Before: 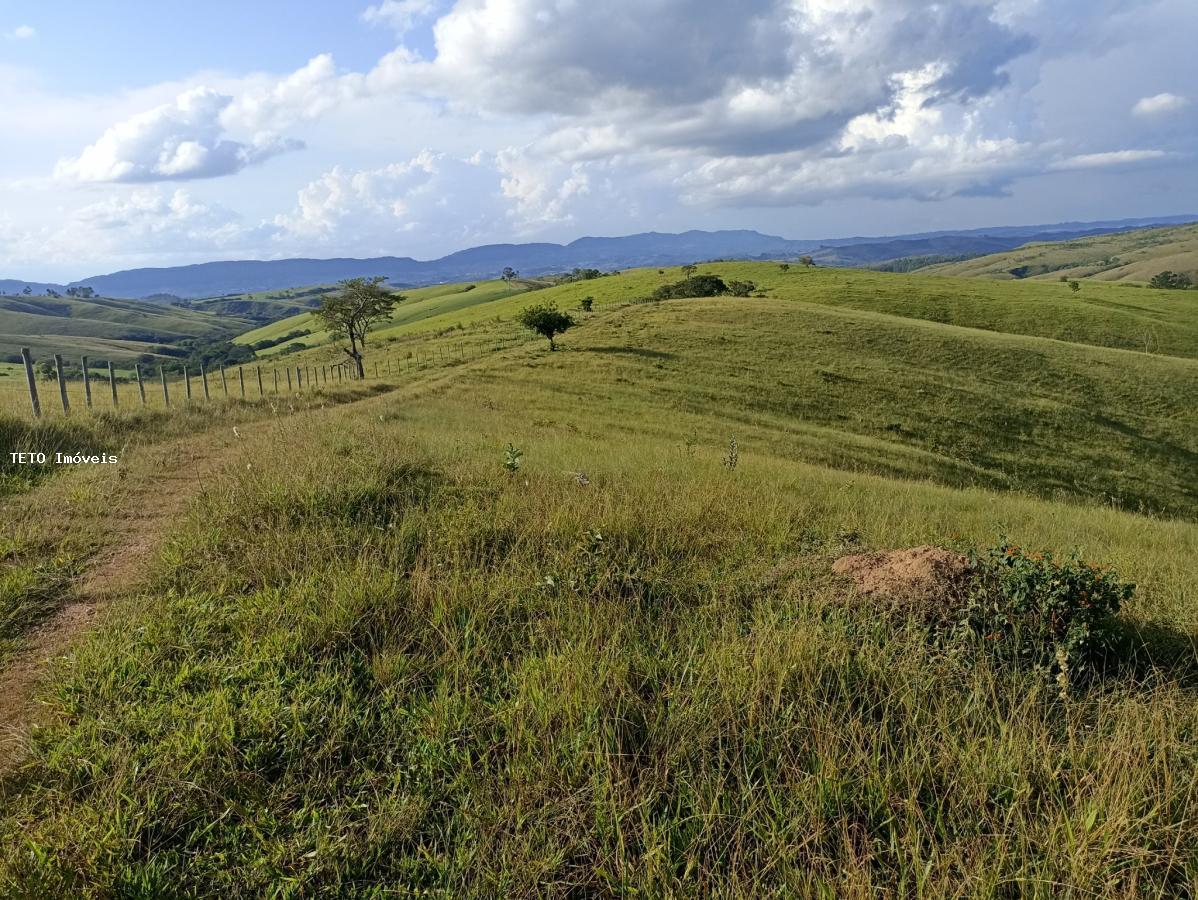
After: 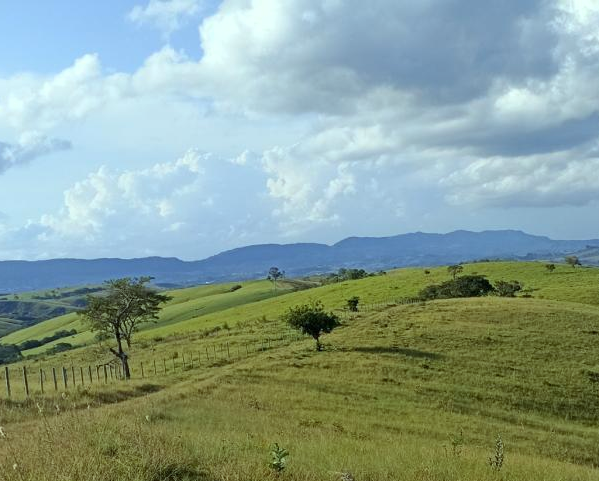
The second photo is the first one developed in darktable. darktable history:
color correction: highlights a* -6.69, highlights b* 0.49
crop: left 19.556%, right 30.401%, bottom 46.458%
white balance: red 0.978, blue 0.999
